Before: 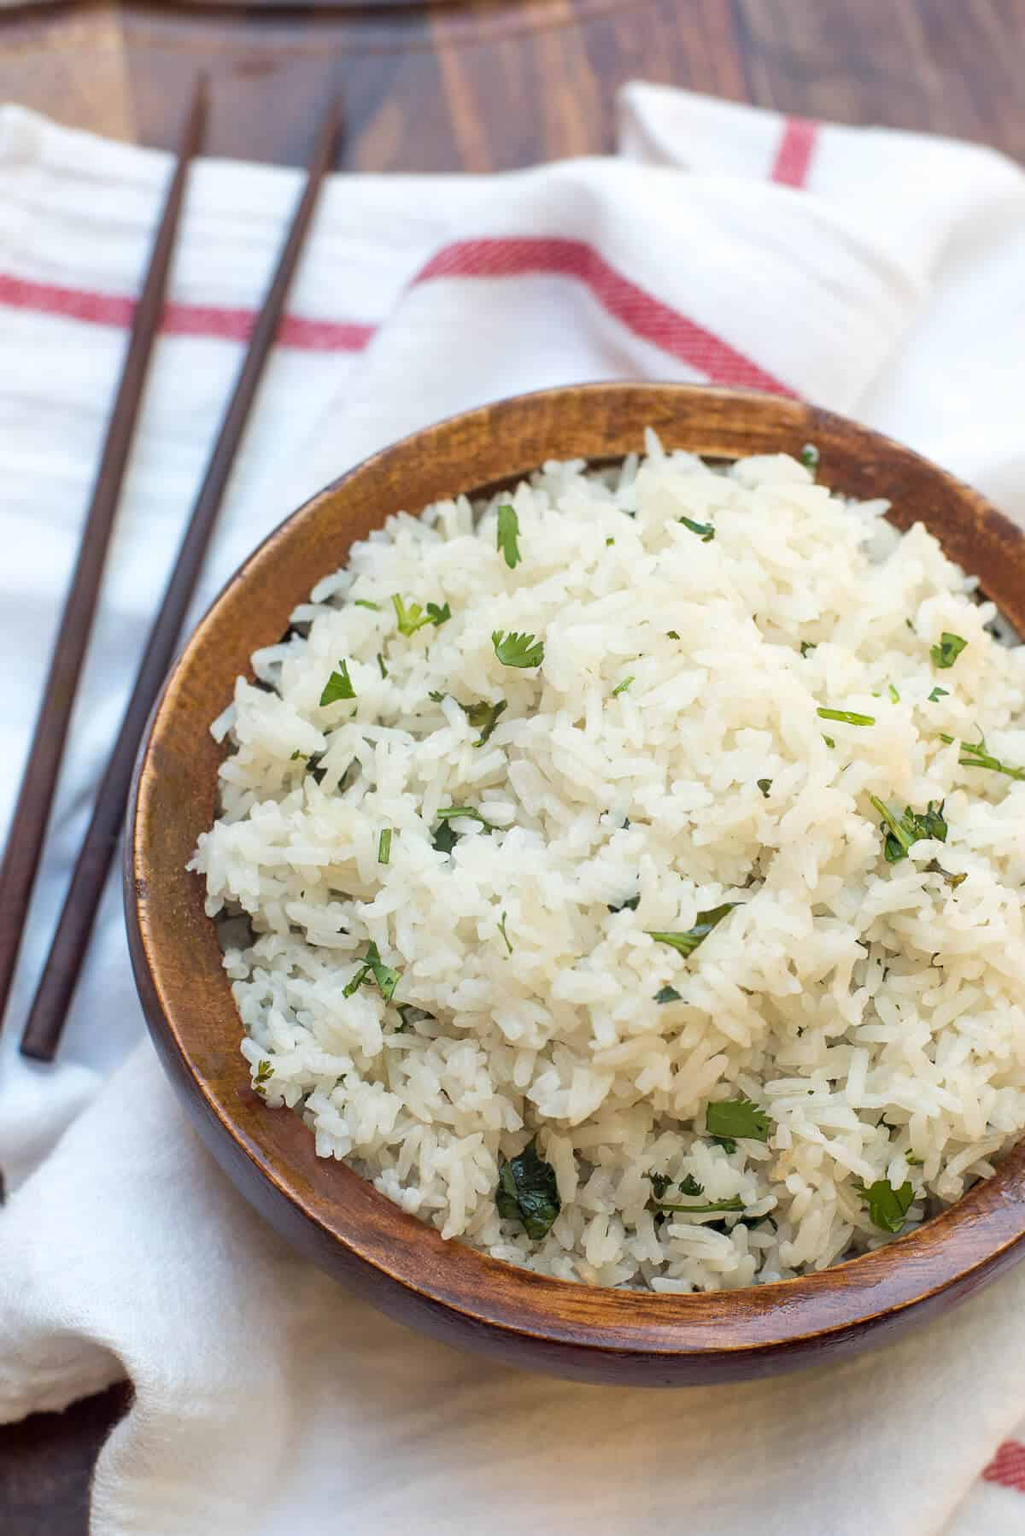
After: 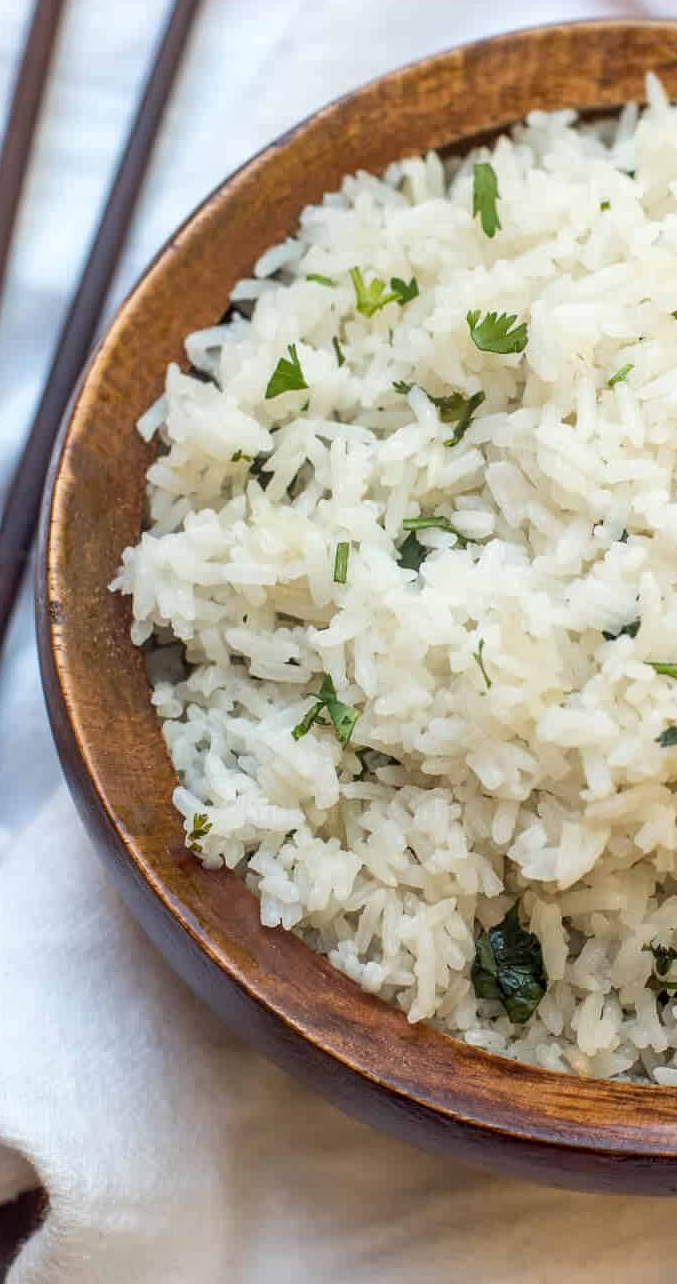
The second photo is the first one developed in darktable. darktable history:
crop: left 9.101%, top 23.854%, right 34.439%, bottom 4.702%
exposure: compensate highlight preservation false
local contrast: on, module defaults
